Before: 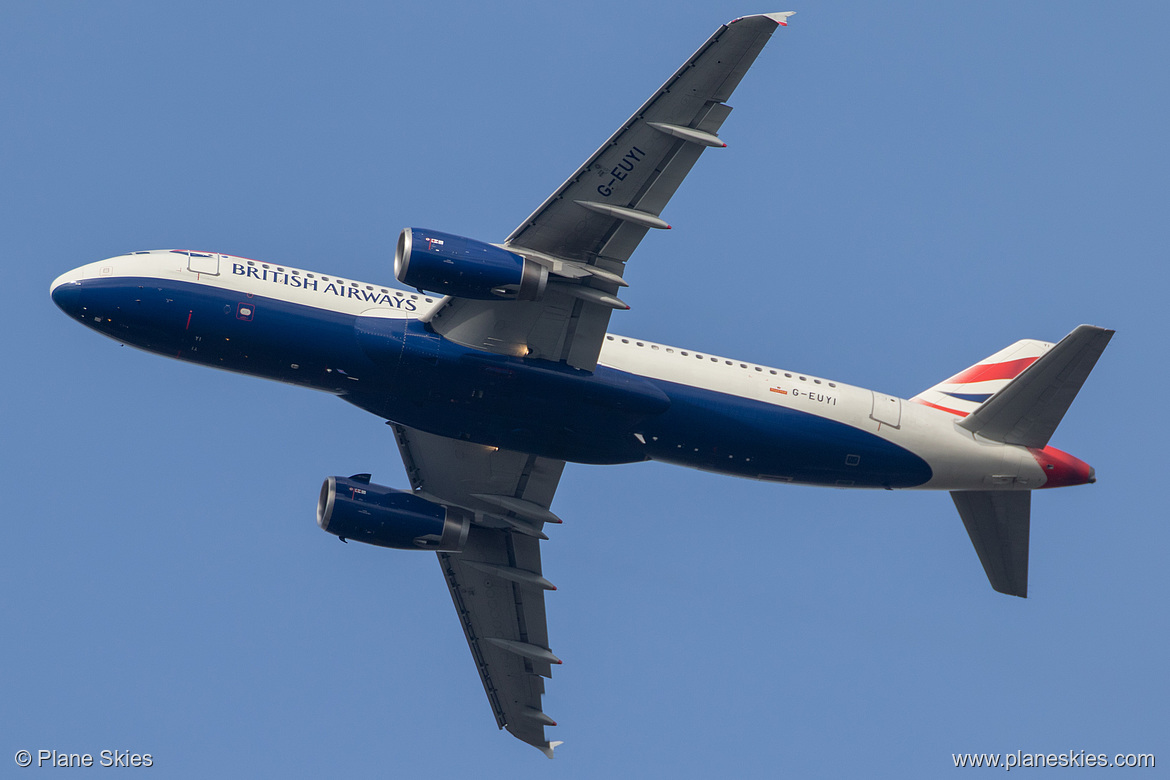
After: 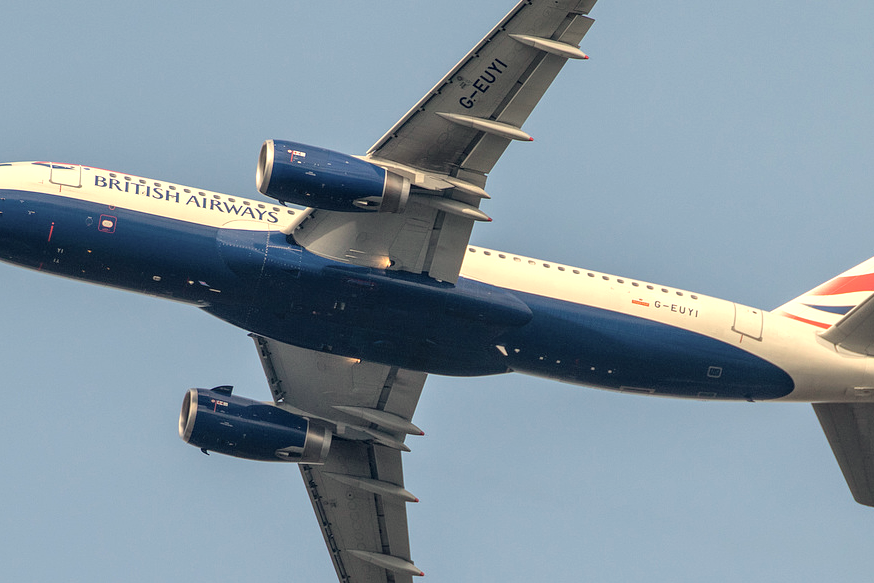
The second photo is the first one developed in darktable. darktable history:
white balance: red 1.123, blue 0.83
shadows and highlights: radius 110.86, shadows 51.09, white point adjustment 9.16, highlights -4.17, highlights color adjustment 32.2%, soften with gaussian
crop and rotate: left 11.831%, top 11.346%, right 13.429%, bottom 13.899%
contrast brightness saturation: brightness 0.15
local contrast: detail 130%
